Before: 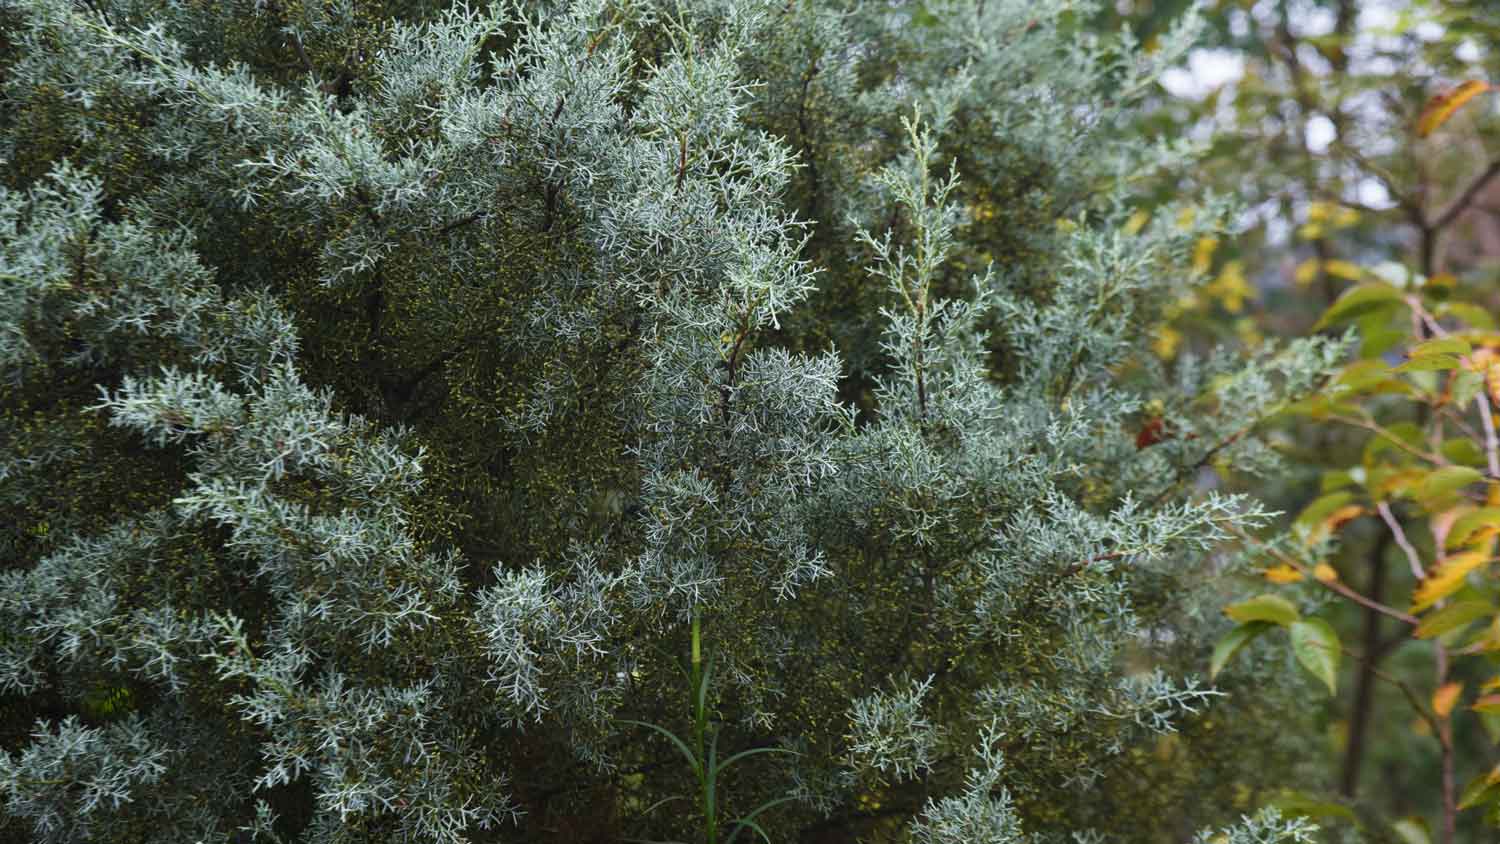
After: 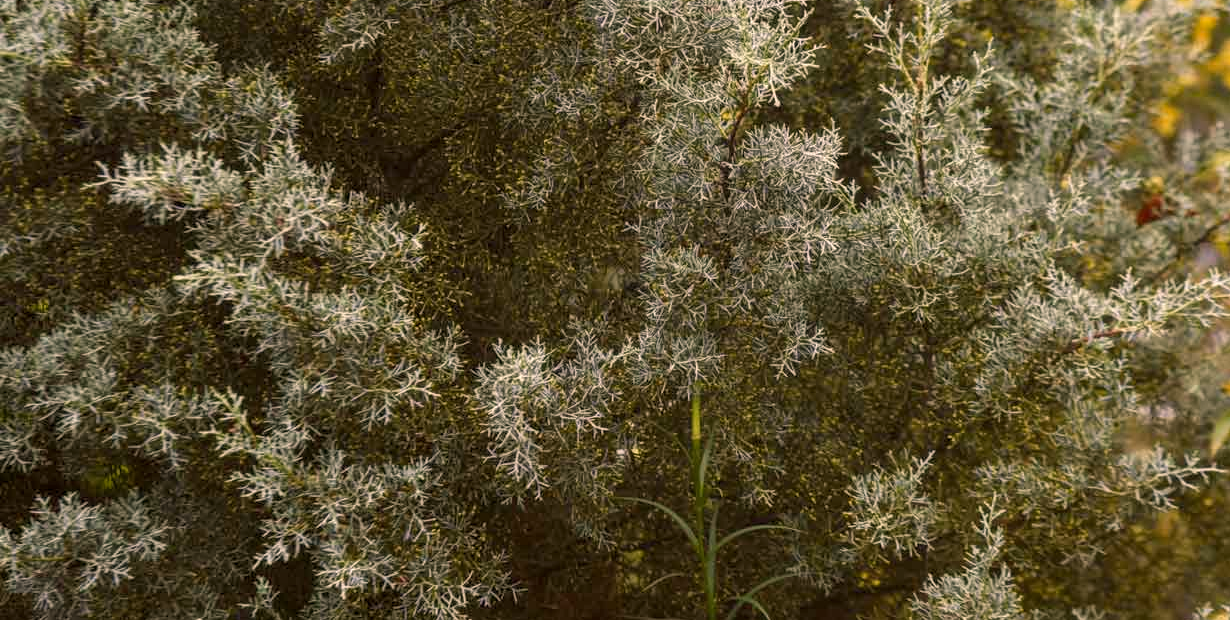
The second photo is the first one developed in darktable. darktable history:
local contrast: on, module defaults
color balance rgb: shadows lift › luminance -5%, shadows lift › chroma 1.1%, shadows lift › hue 219°, power › luminance 10%, power › chroma 2.83%, power › hue 60°, highlights gain › chroma 4.52%, highlights gain › hue 33.33°, saturation formula JzAzBz (2021)
exposure: compensate highlight preservation false
crop: top 26.531%, right 17.959%
